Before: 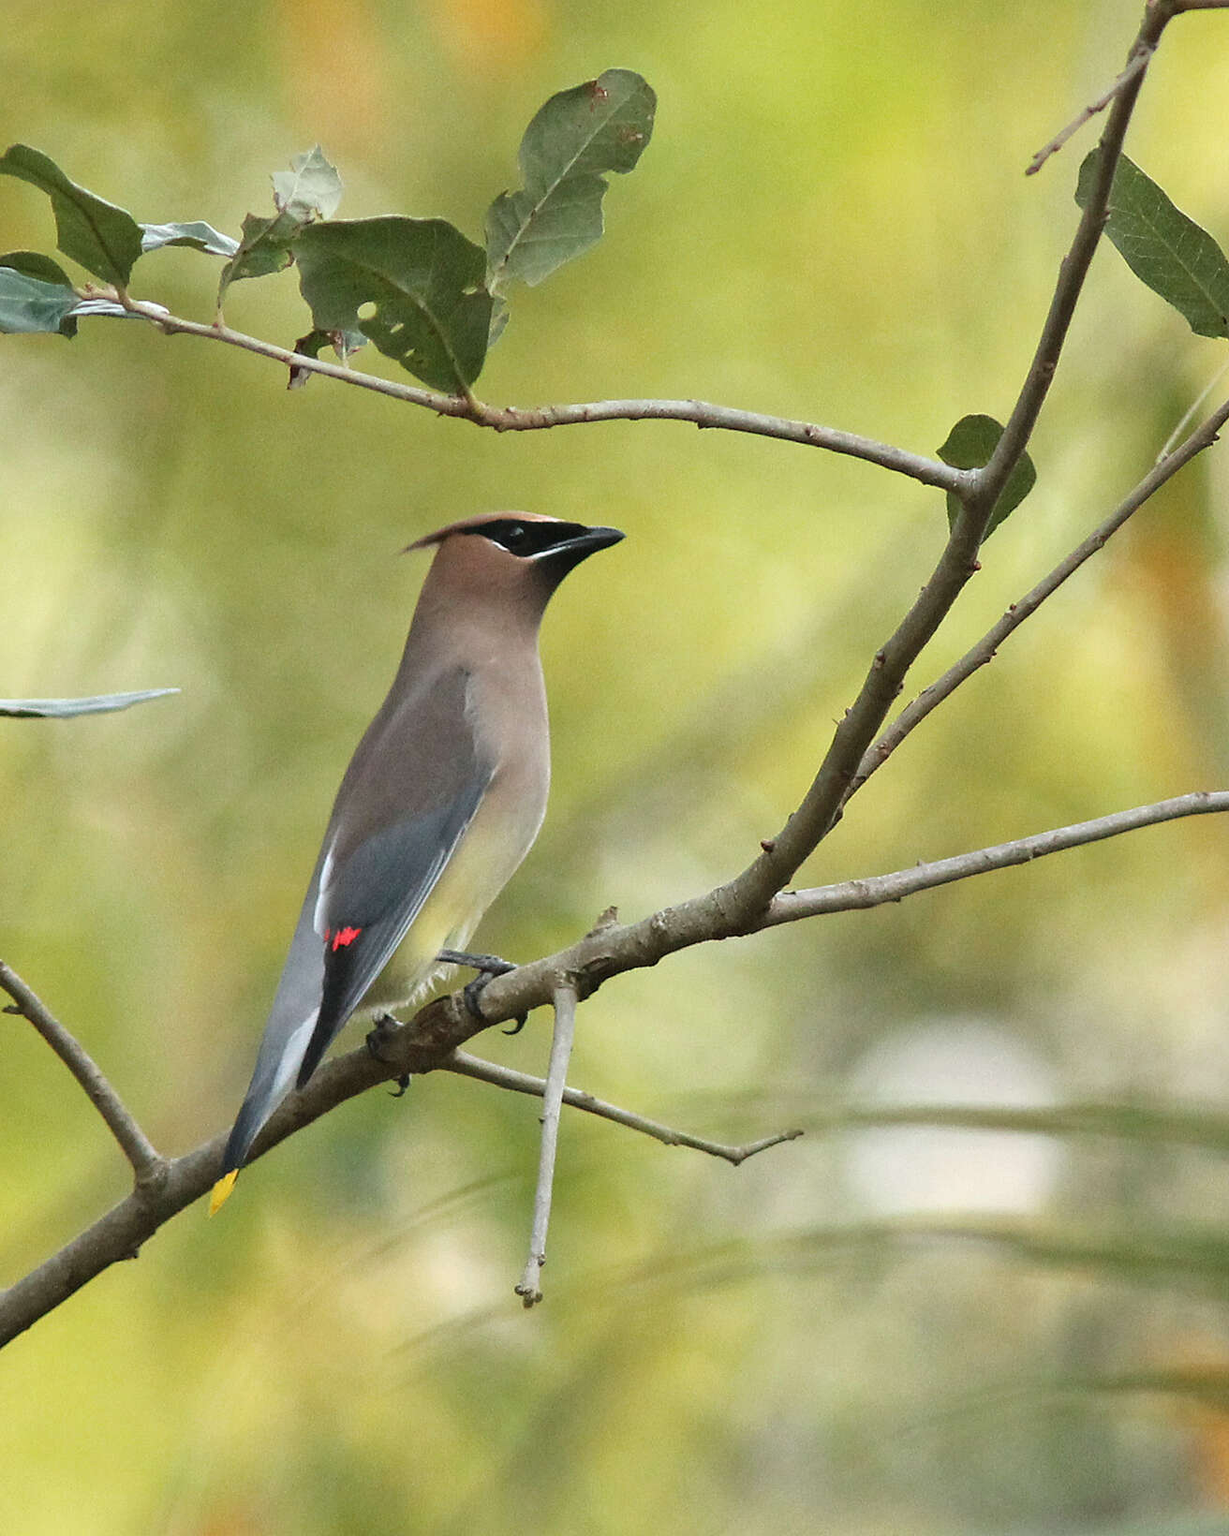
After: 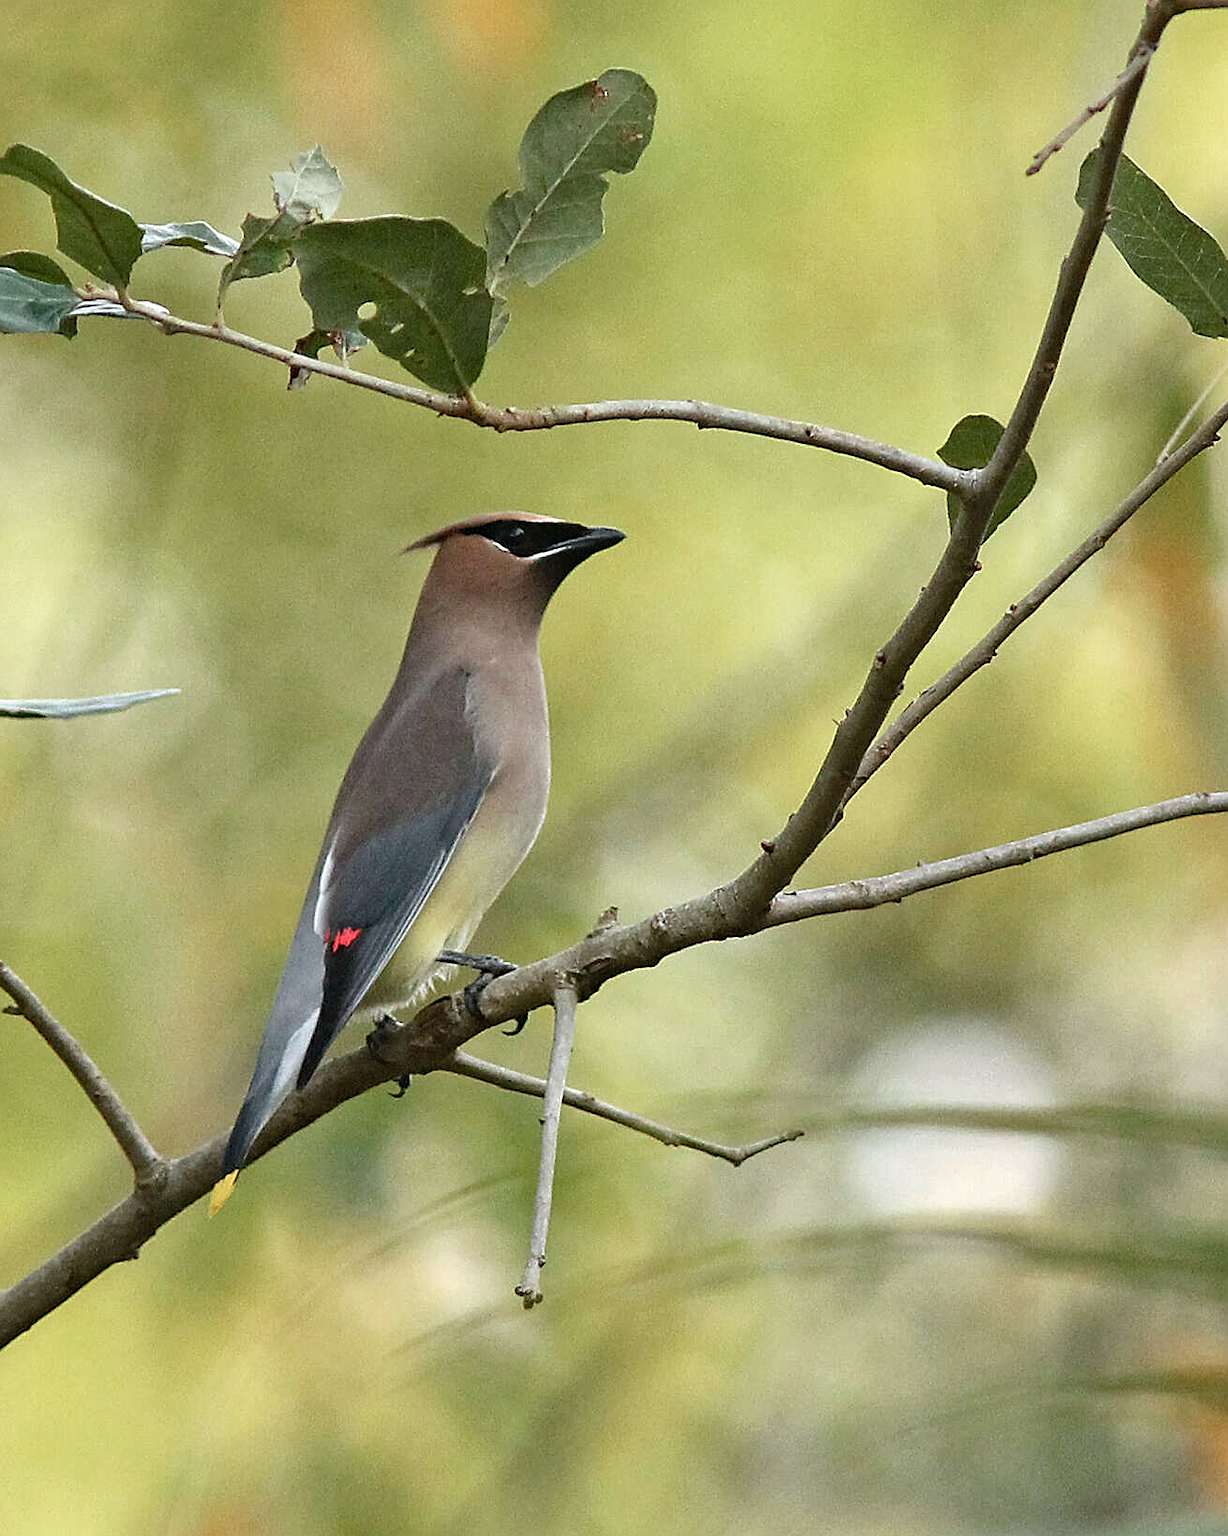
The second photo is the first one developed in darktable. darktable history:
sharpen: amount 0.493
haze removal: compatibility mode true, adaptive false
color balance rgb: shadows lift › luminance -10.259%, linear chroma grading › shadows -7.205%, linear chroma grading › highlights -7.978%, linear chroma grading › global chroma -10.057%, linear chroma grading › mid-tones -8.358%, perceptual saturation grading › global saturation 20%, perceptual saturation grading › highlights -25.102%, perceptual saturation grading › shadows 25.142%, contrast 4.01%
